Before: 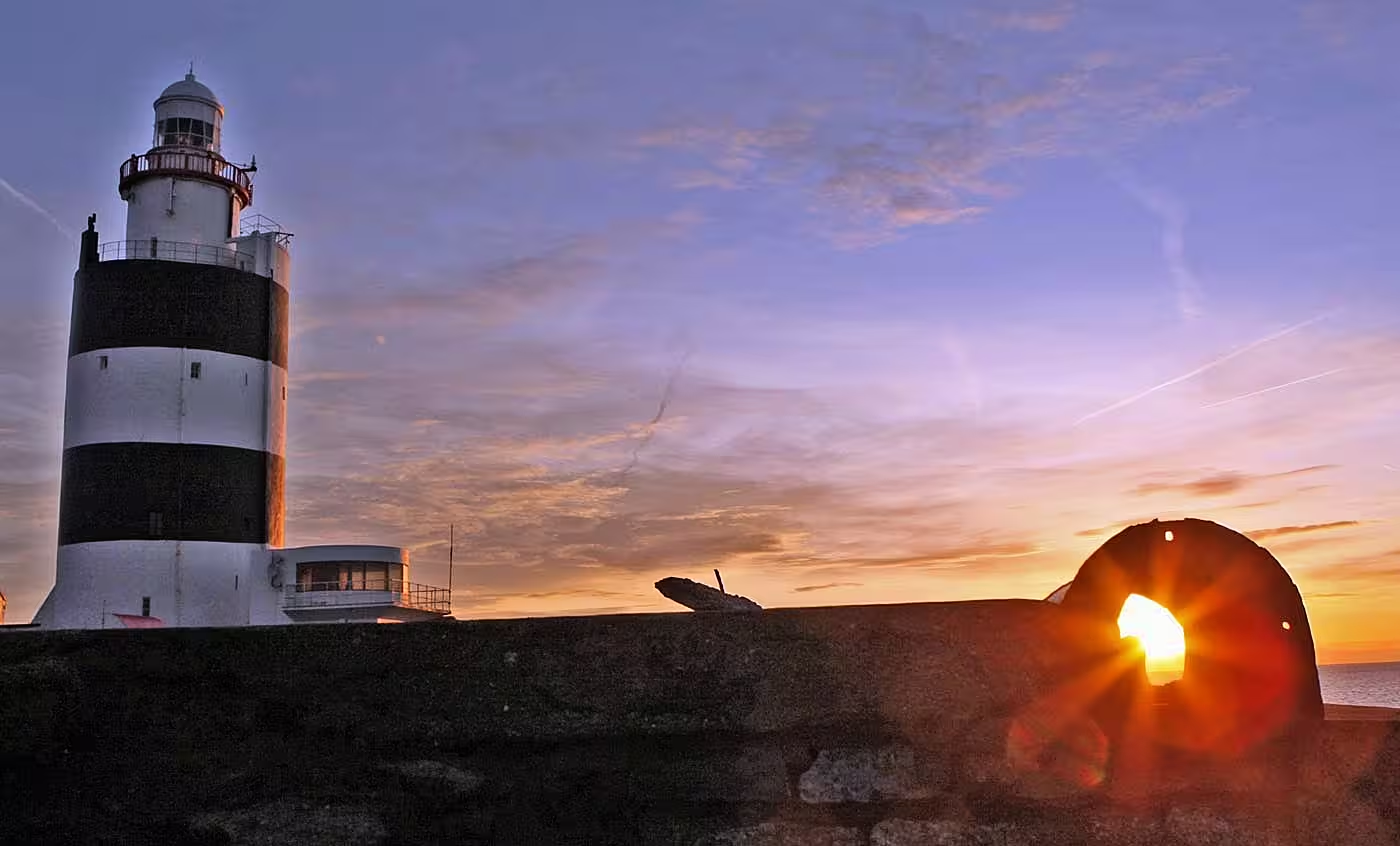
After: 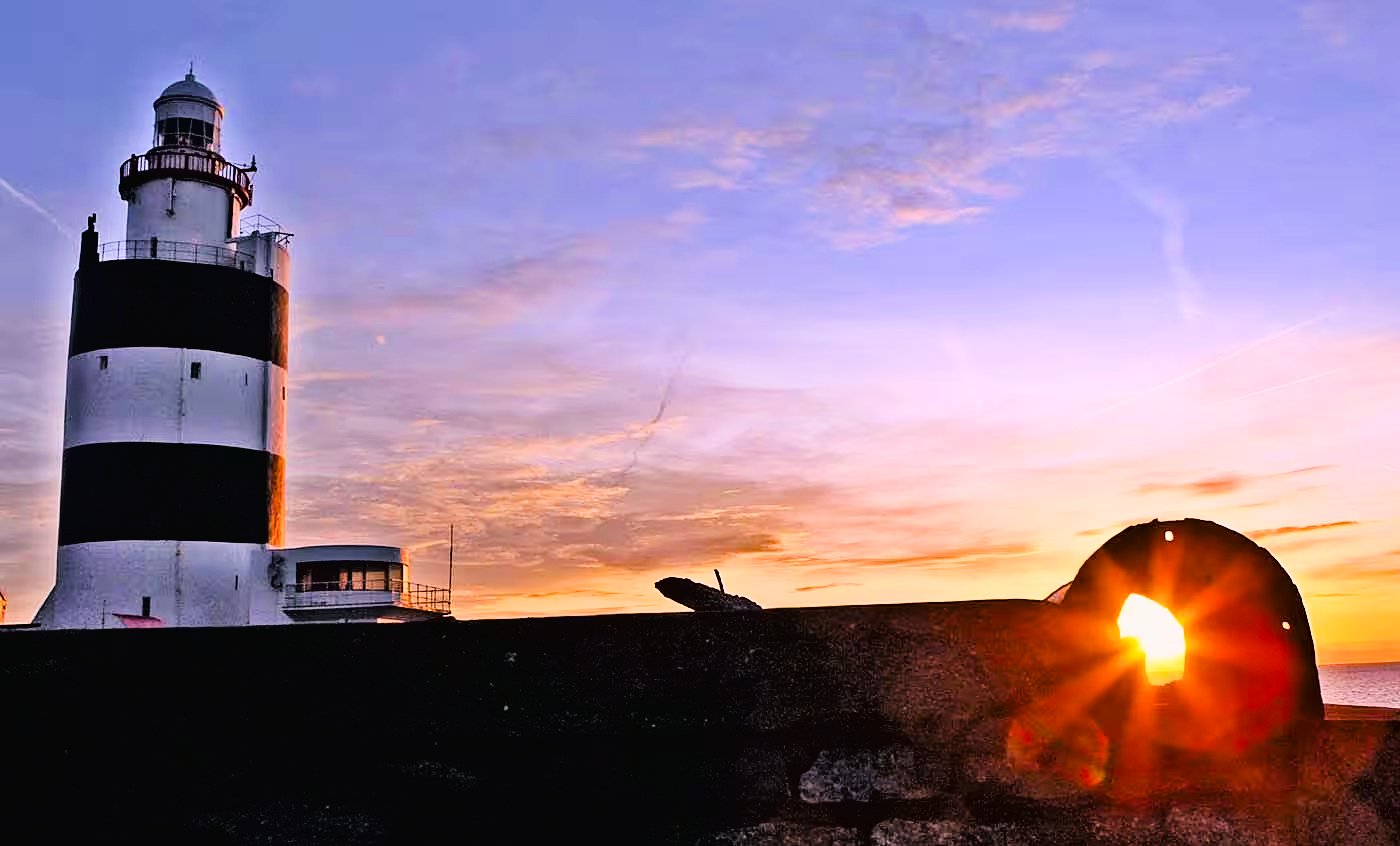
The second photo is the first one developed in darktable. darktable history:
color balance rgb: shadows lift › chroma 4.21%, shadows lift › hue 252.22°, highlights gain › chroma 1.36%, highlights gain › hue 50.24°, perceptual saturation grading › mid-tones 6.33%, perceptual saturation grading › shadows 72.44%, perceptual brilliance grading › highlights 11.59%, contrast 5.05%
tone curve: curves: ch0 [(0, 0.016) (0.11, 0.039) (0.259, 0.235) (0.383, 0.437) (0.499, 0.597) (0.733, 0.867) (0.843, 0.948) (1, 1)], color space Lab, linked channels, preserve colors none
filmic rgb: black relative exposure -7.65 EV, white relative exposure 4.56 EV, hardness 3.61
